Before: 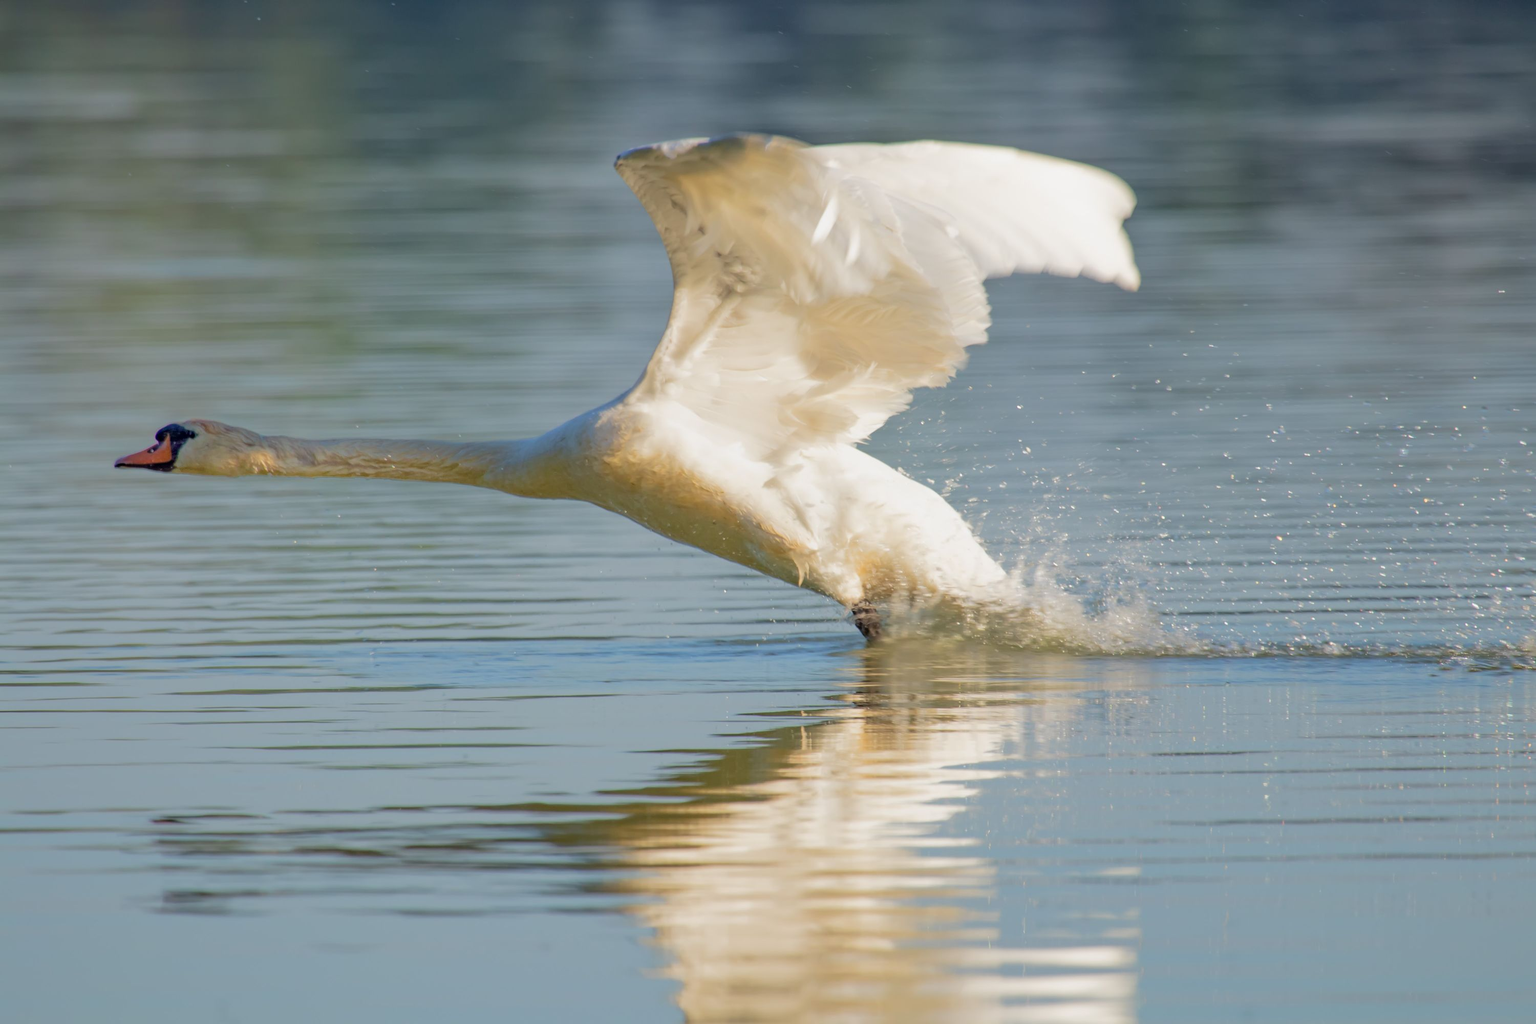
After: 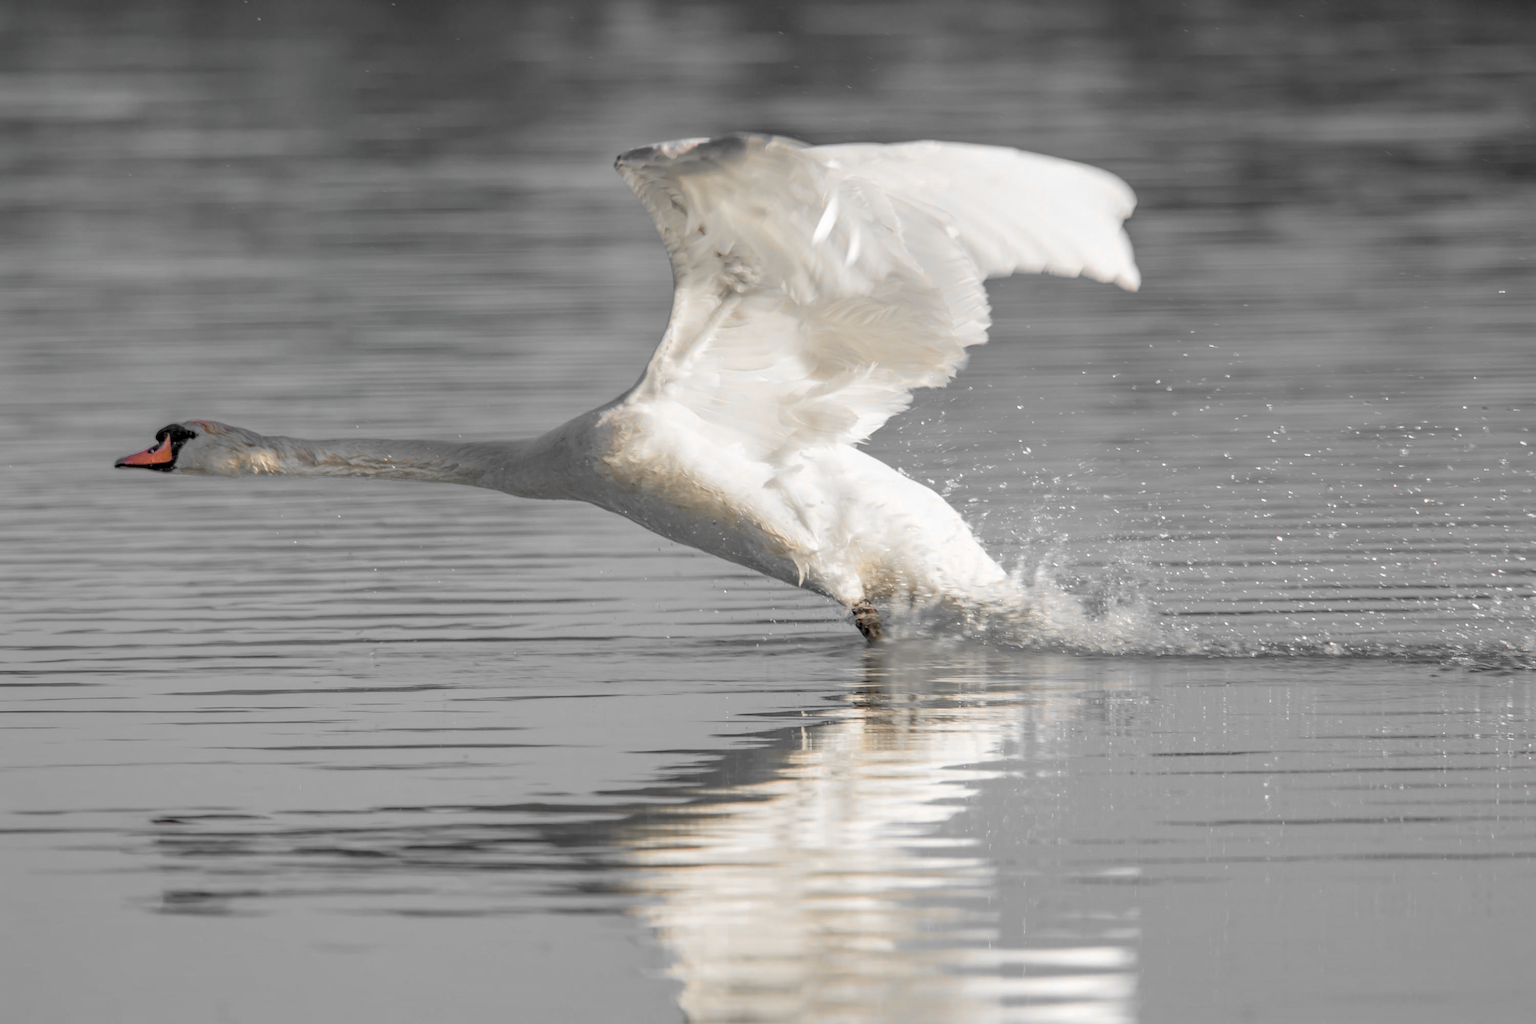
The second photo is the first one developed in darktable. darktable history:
local contrast: highlights 0%, shadows 0%, detail 133%
velvia: on, module defaults
color zones: curves: ch0 [(0, 0.65) (0.096, 0.644) (0.221, 0.539) (0.429, 0.5) (0.571, 0.5) (0.714, 0.5) (0.857, 0.5) (1, 0.65)]; ch1 [(0, 0.5) (0.143, 0.5) (0.257, -0.002) (0.429, 0.04) (0.571, -0.001) (0.714, -0.015) (0.857, 0.024) (1, 0.5)]
